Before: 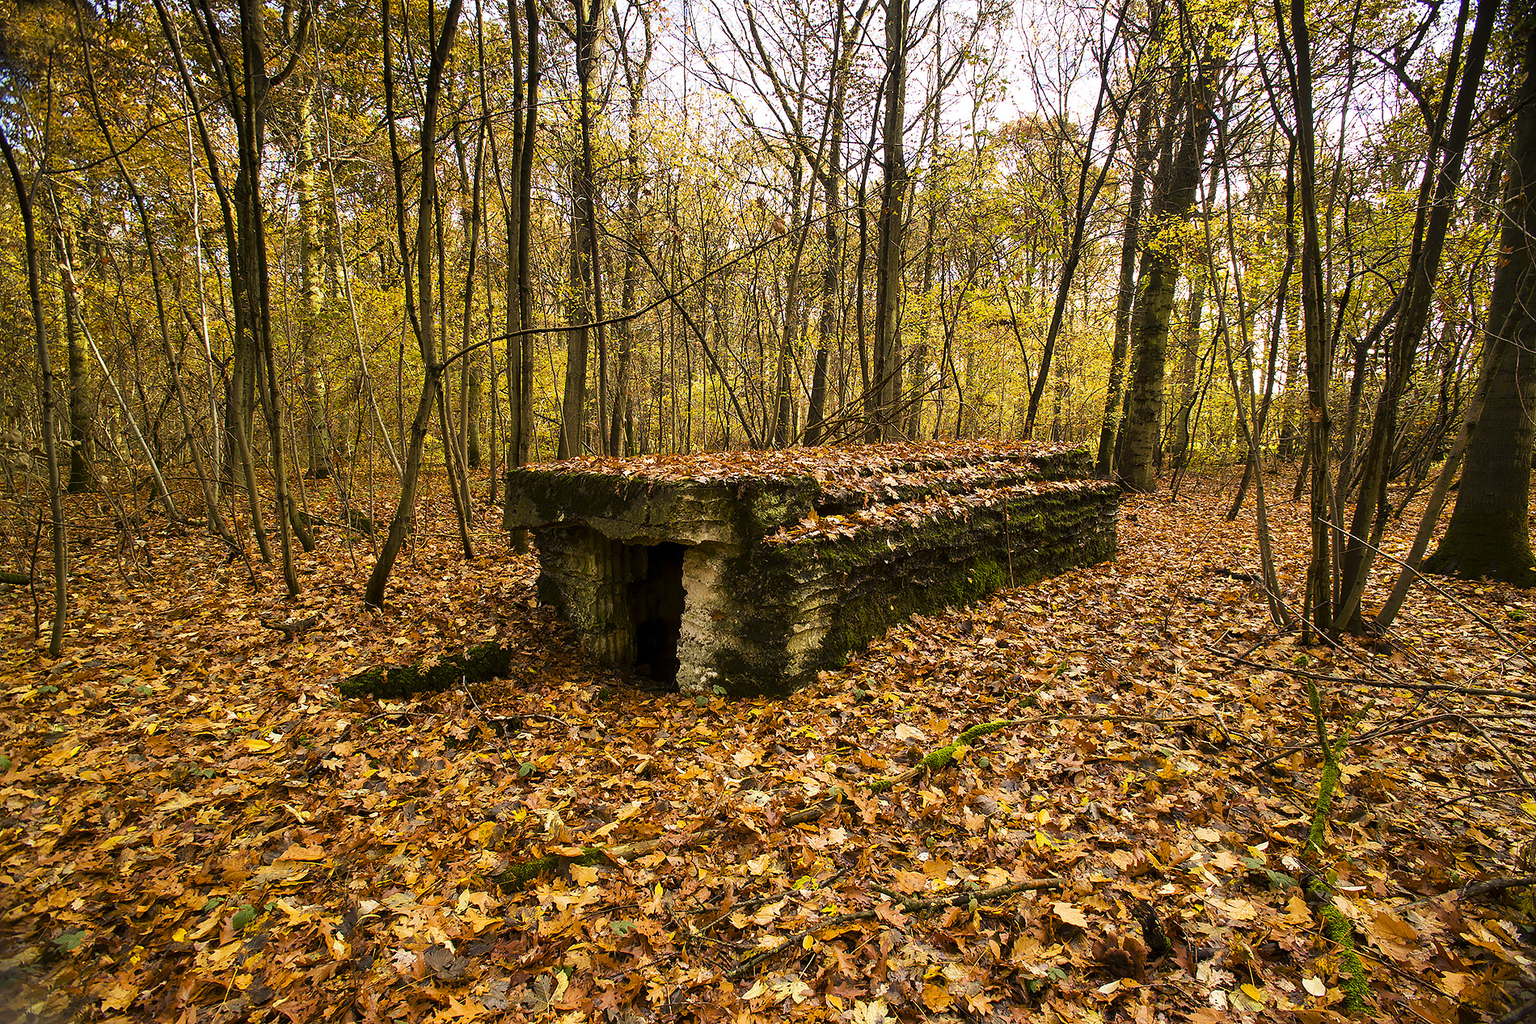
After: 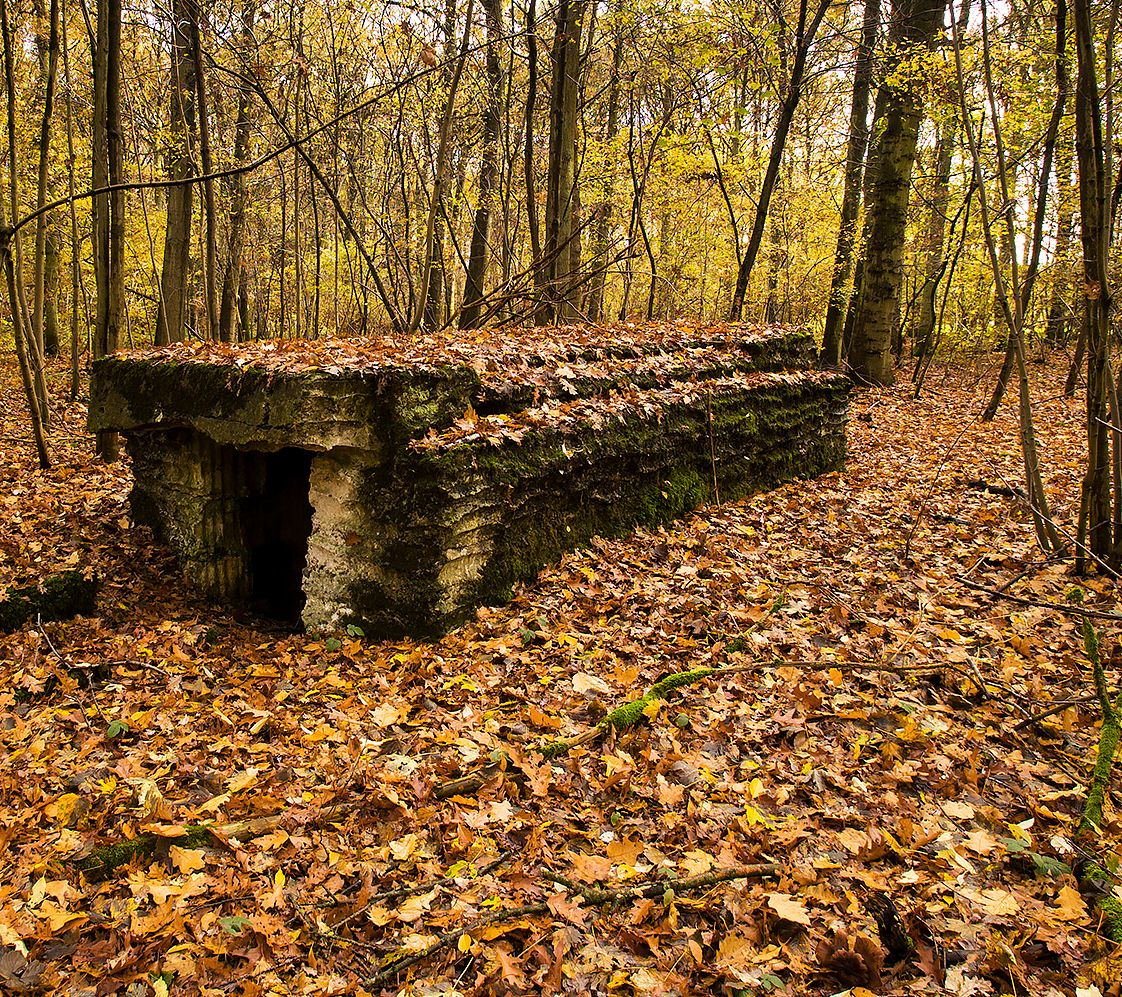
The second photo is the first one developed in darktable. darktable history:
color zones: curves: ch1 [(0, 0.469) (0.01, 0.469) (0.12, 0.446) (0.248, 0.469) (0.5, 0.5) (0.748, 0.5) (0.99, 0.469) (1, 0.469)]
crop and rotate: left 28.256%, top 17.734%, right 12.656%, bottom 3.573%
